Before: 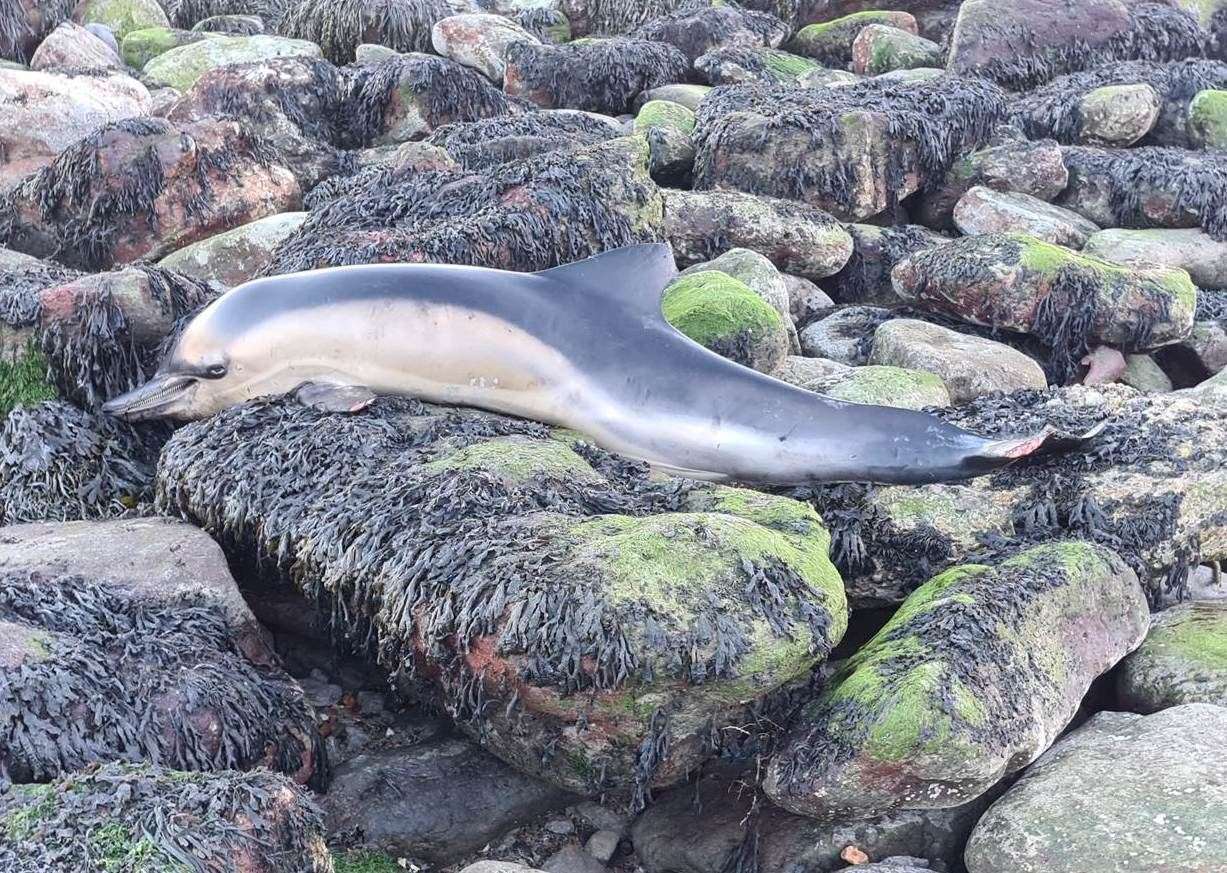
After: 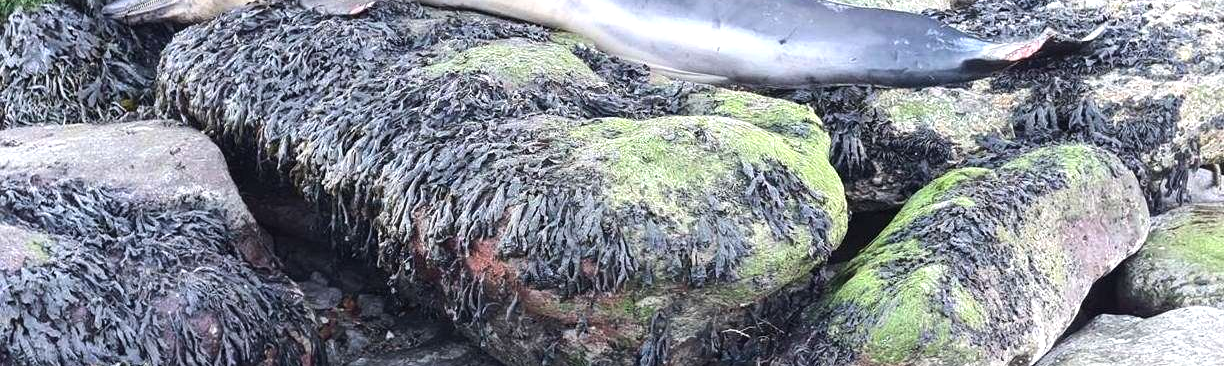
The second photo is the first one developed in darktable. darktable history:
crop: top 45.551%, bottom 12.262%
tone equalizer: -8 EV -0.417 EV, -7 EV -0.389 EV, -6 EV -0.333 EV, -5 EV -0.222 EV, -3 EV 0.222 EV, -2 EV 0.333 EV, -1 EV 0.389 EV, +0 EV 0.417 EV, edges refinement/feathering 500, mask exposure compensation -1.57 EV, preserve details no
